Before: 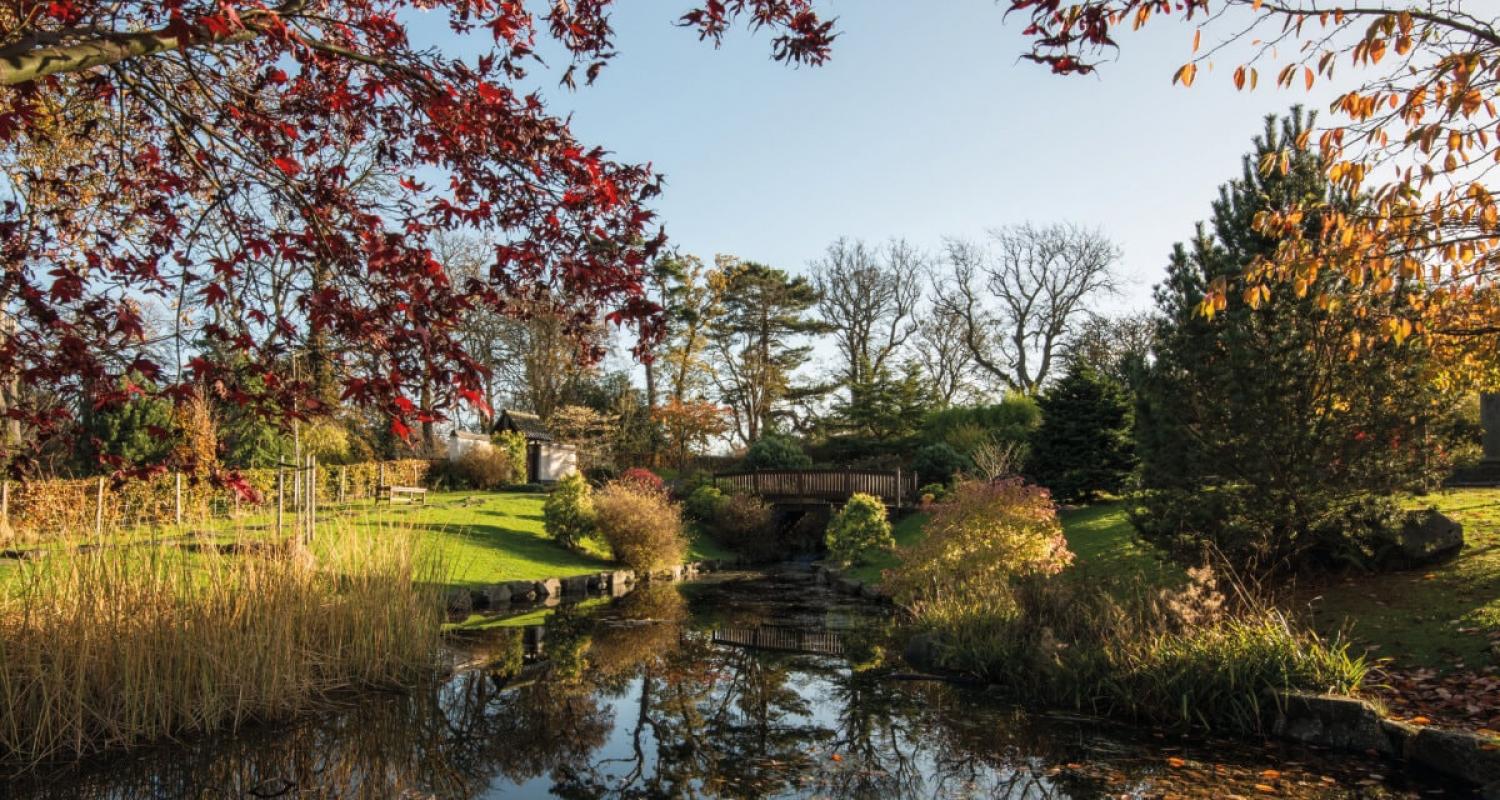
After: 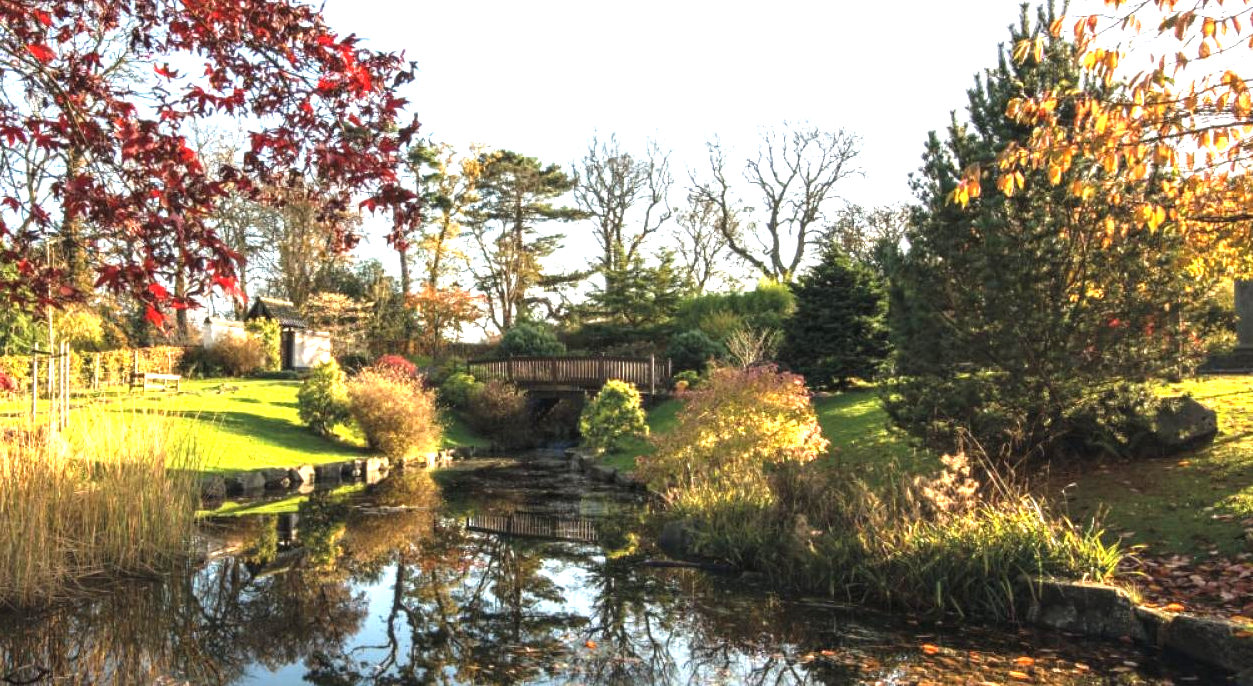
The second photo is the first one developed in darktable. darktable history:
crop: left 16.432%, top 14.181%
base curve: curves: ch0 [(0, 0) (0.472, 0.455) (1, 1)], preserve colors none
exposure: black level correction -0.002, exposure 1.361 EV, compensate highlight preservation false
